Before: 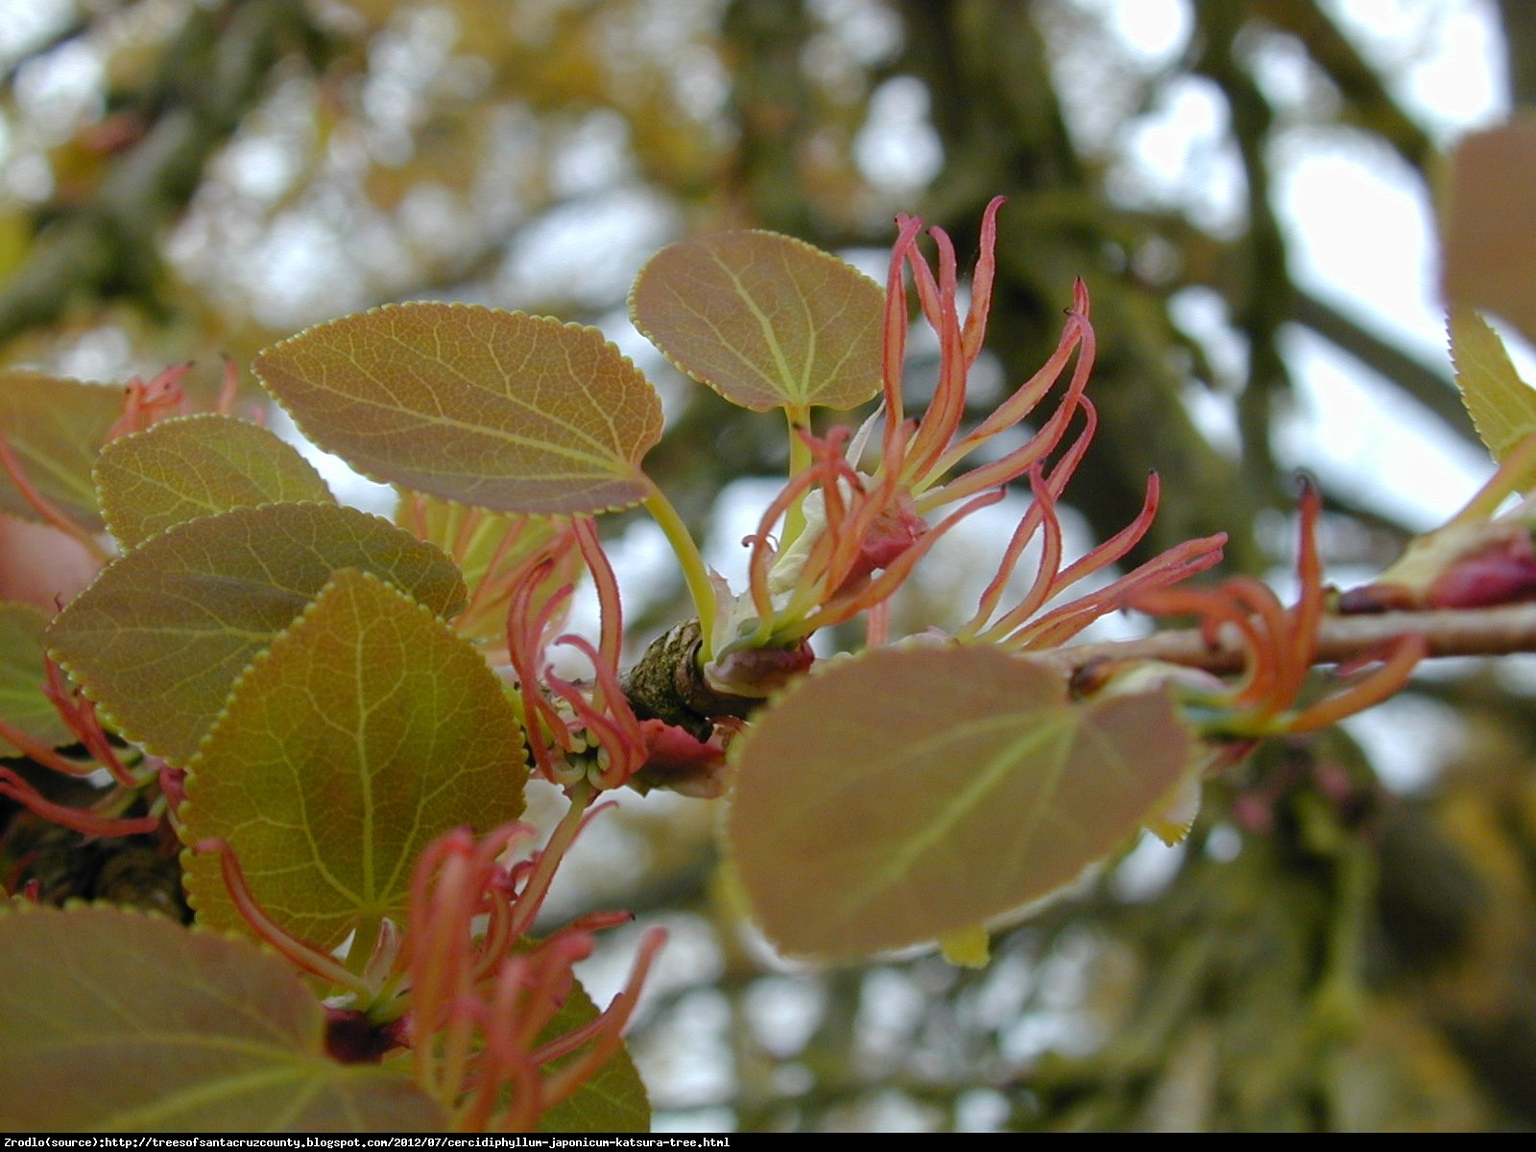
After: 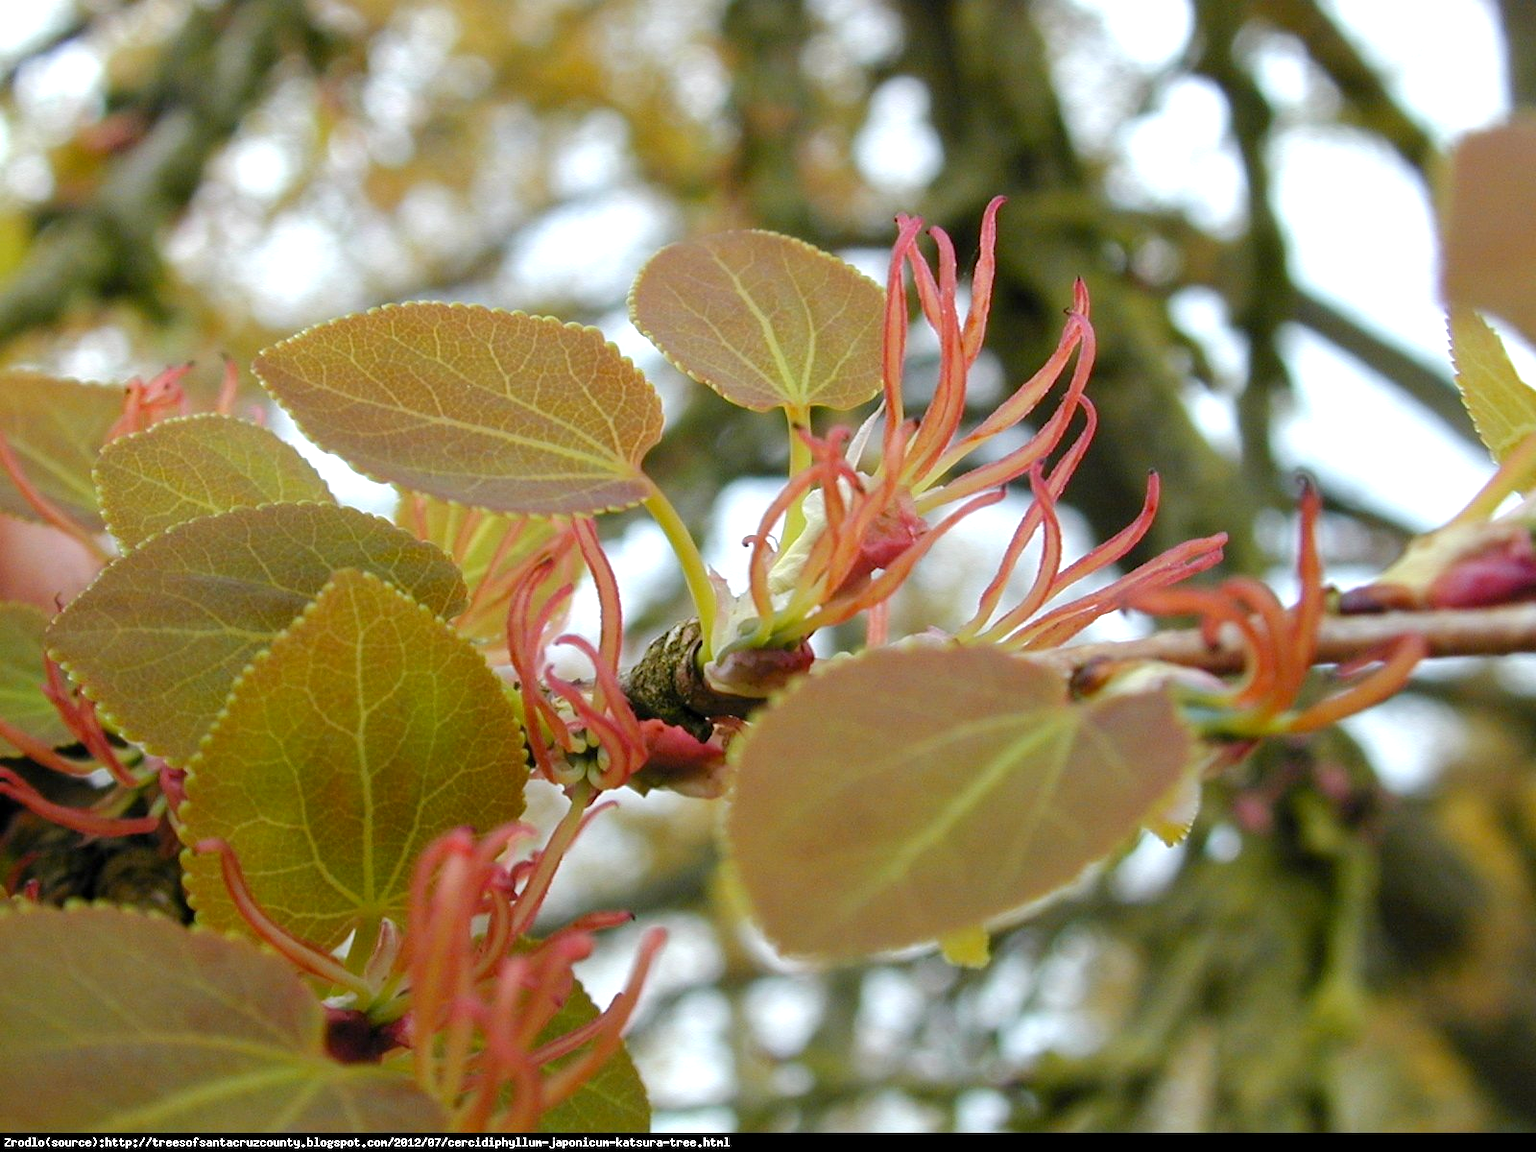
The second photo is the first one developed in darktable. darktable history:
exposure: black level correction 0.002, exposure 0.676 EV, compensate highlight preservation false
